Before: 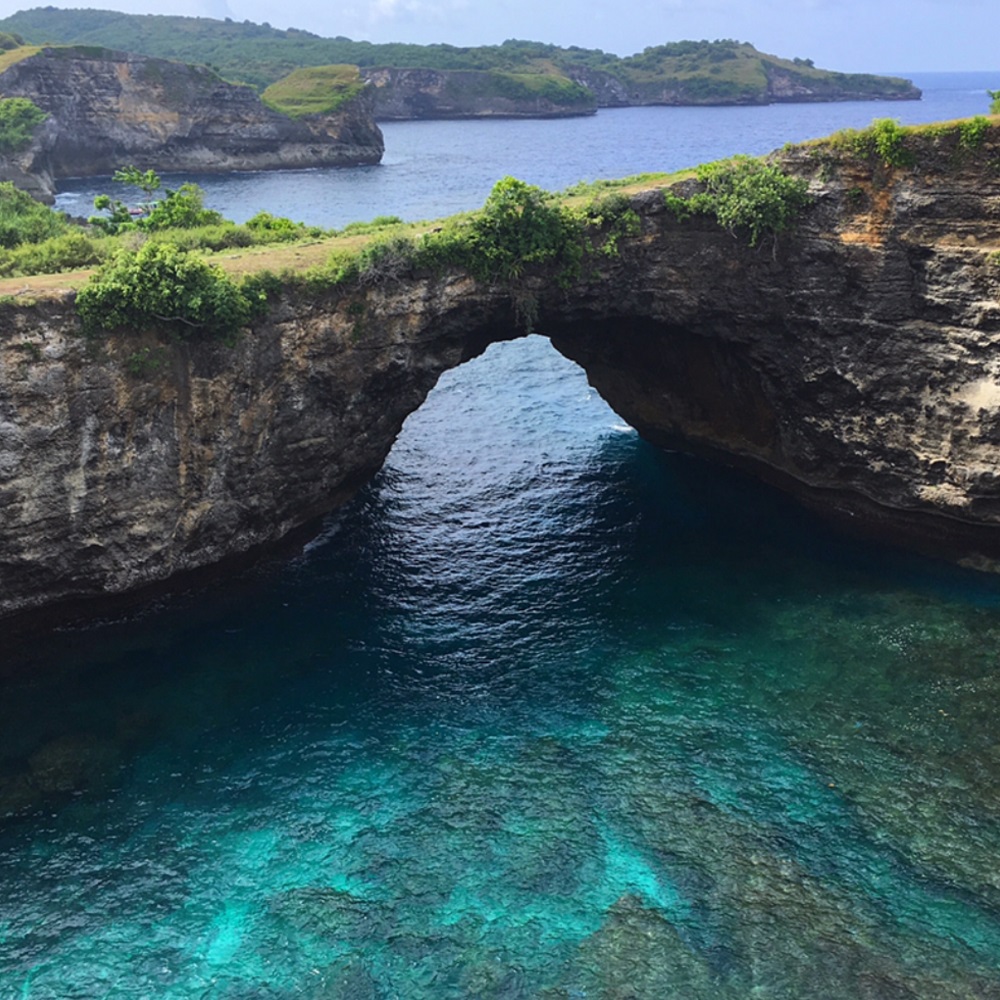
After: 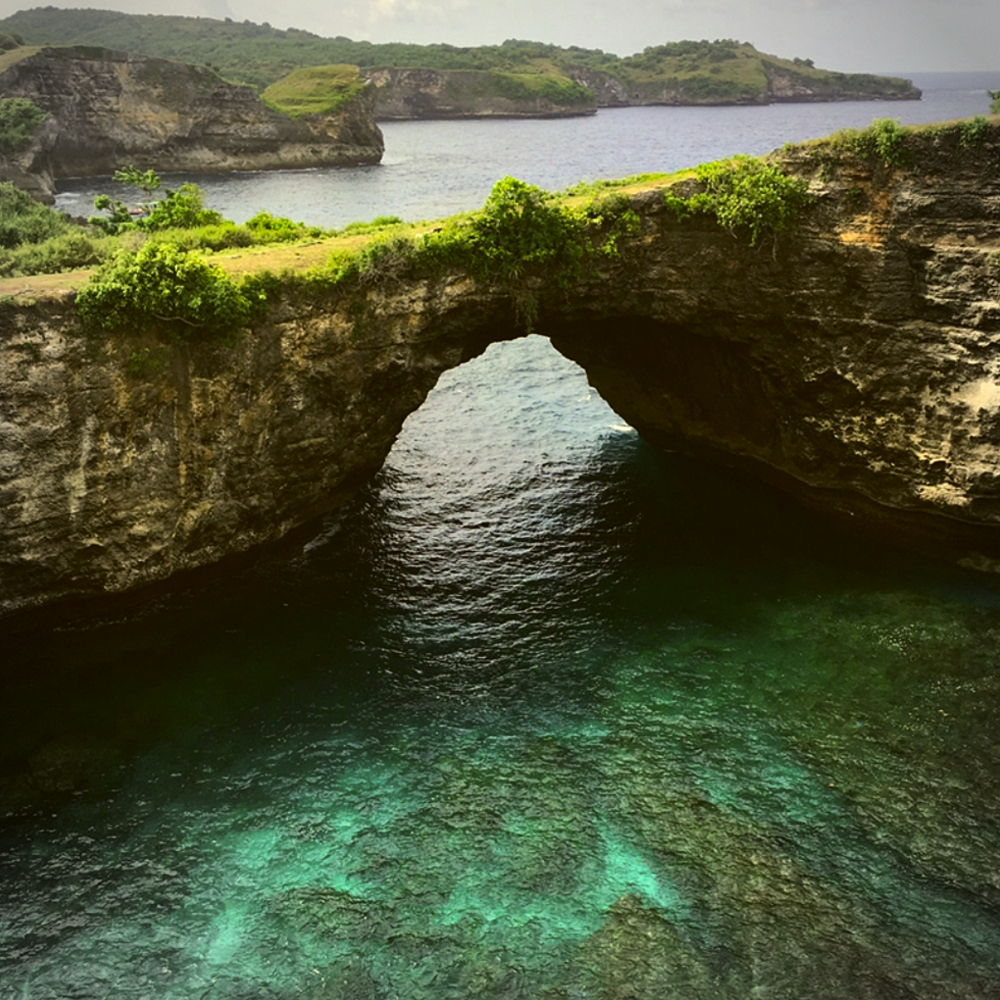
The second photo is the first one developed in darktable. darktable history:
tone equalizer: -8 EV -0.417 EV, -7 EV -0.389 EV, -6 EV -0.333 EV, -5 EV -0.222 EV, -3 EV 0.222 EV, -2 EV 0.333 EV, -1 EV 0.389 EV, +0 EV 0.417 EV, edges refinement/feathering 500, mask exposure compensation -1.57 EV, preserve details no
vignetting: on, module defaults
color correction: highlights a* 0.162, highlights b* 29.53, shadows a* -0.162, shadows b* 21.09
